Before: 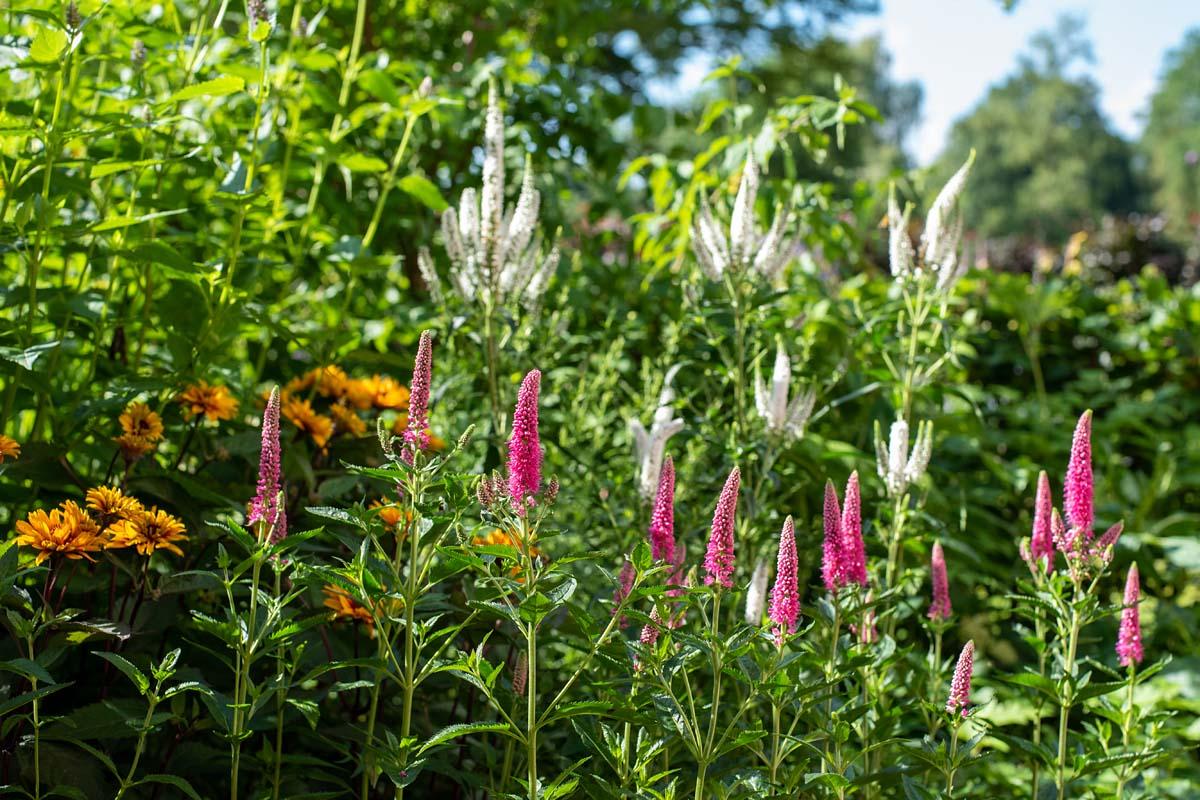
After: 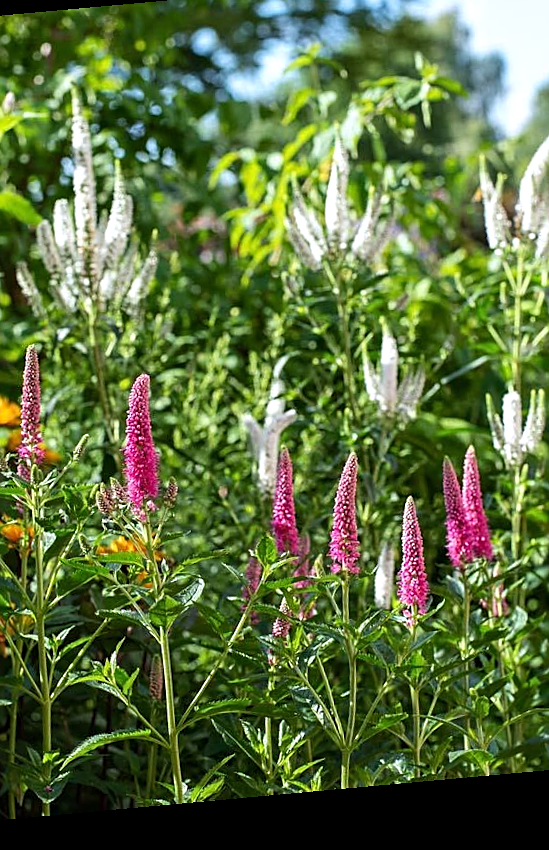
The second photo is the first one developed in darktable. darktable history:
sharpen: on, module defaults
white balance: red 0.983, blue 1.036
color balance rgb: shadows lift › luminance -10%, highlights gain › luminance 10%, saturation formula JzAzBz (2021)
crop: left 33.452%, top 6.025%, right 23.155%
rotate and perspective: rotation -5.2°, automatic cropping off
